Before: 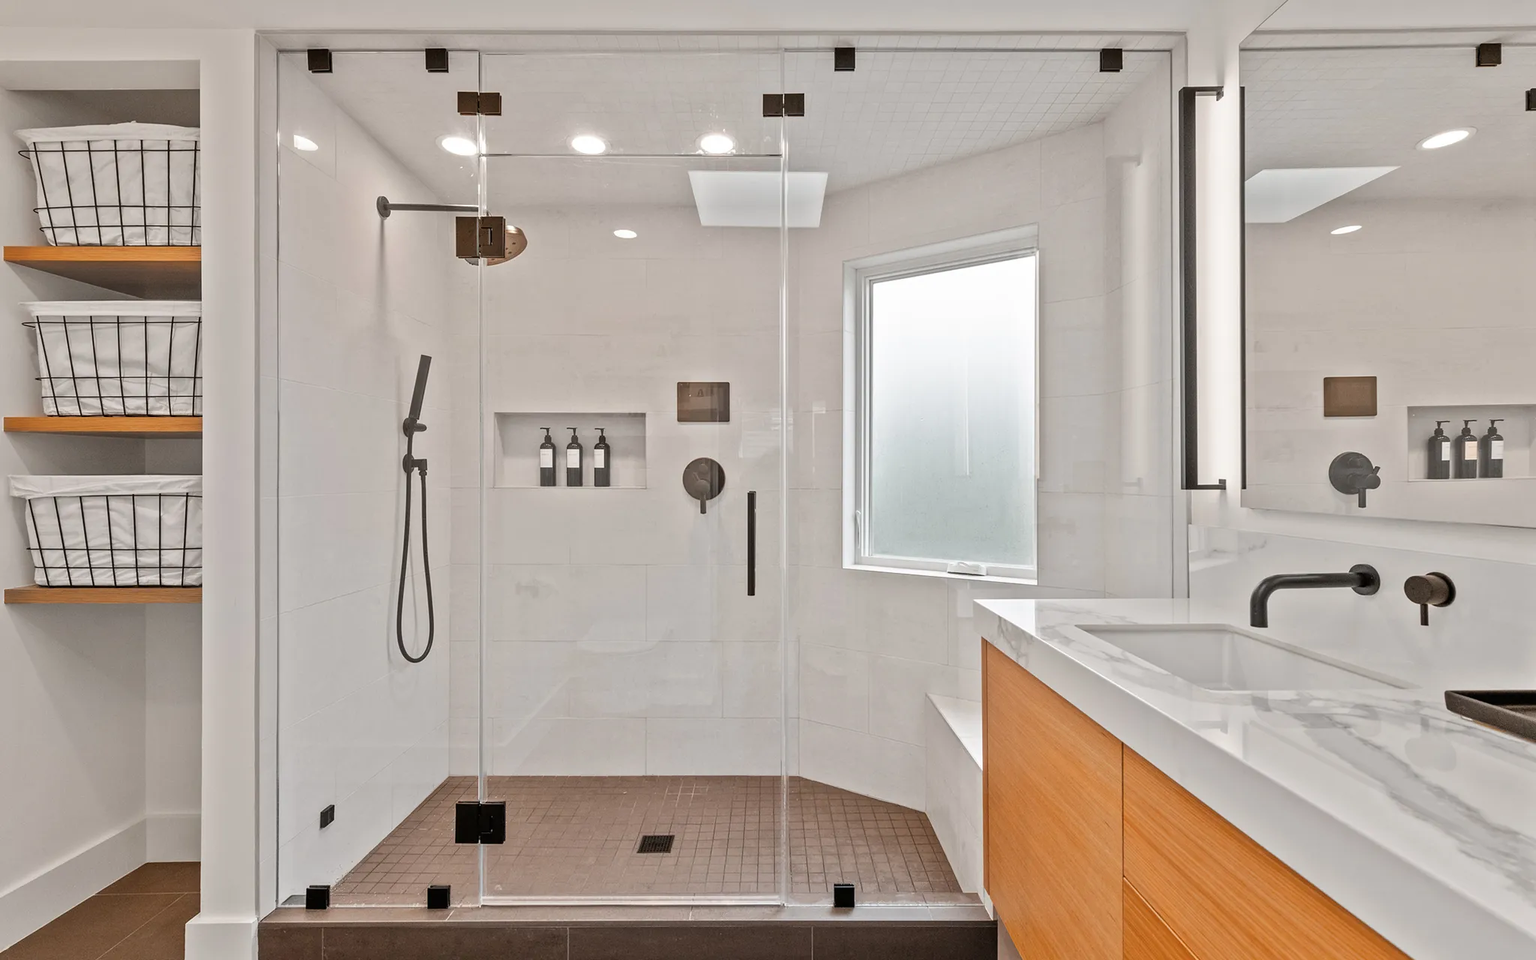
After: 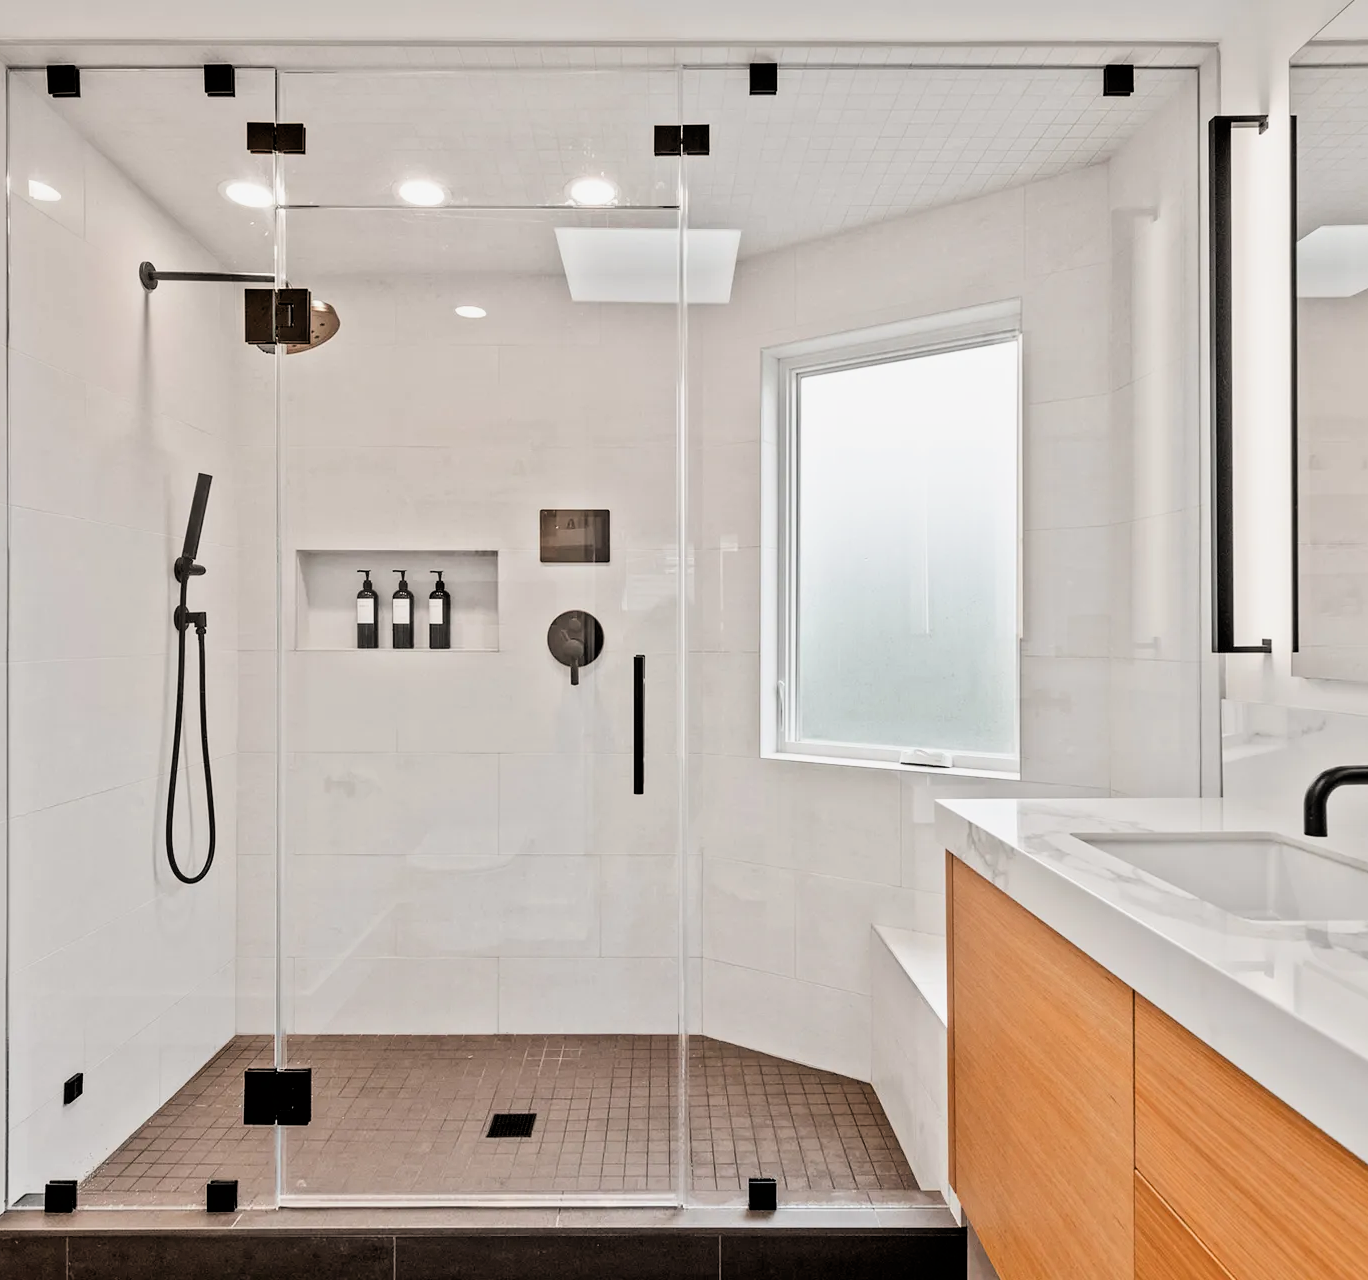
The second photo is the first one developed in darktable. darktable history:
crop and rotate: left 17.732%, right 15.423%
filmic rgb: black relative exposure -4 EV, white relative exposure 3 EV, hardness 3.02, contrast 1.5
